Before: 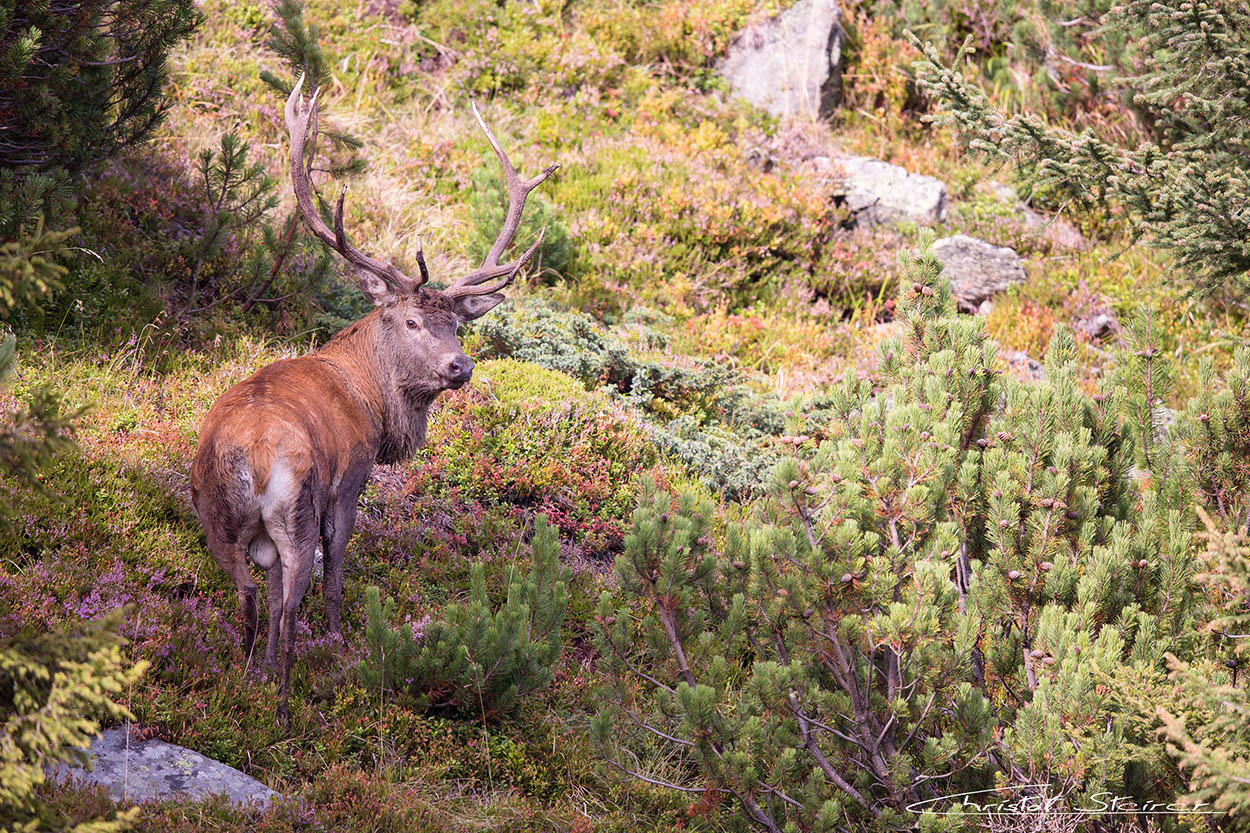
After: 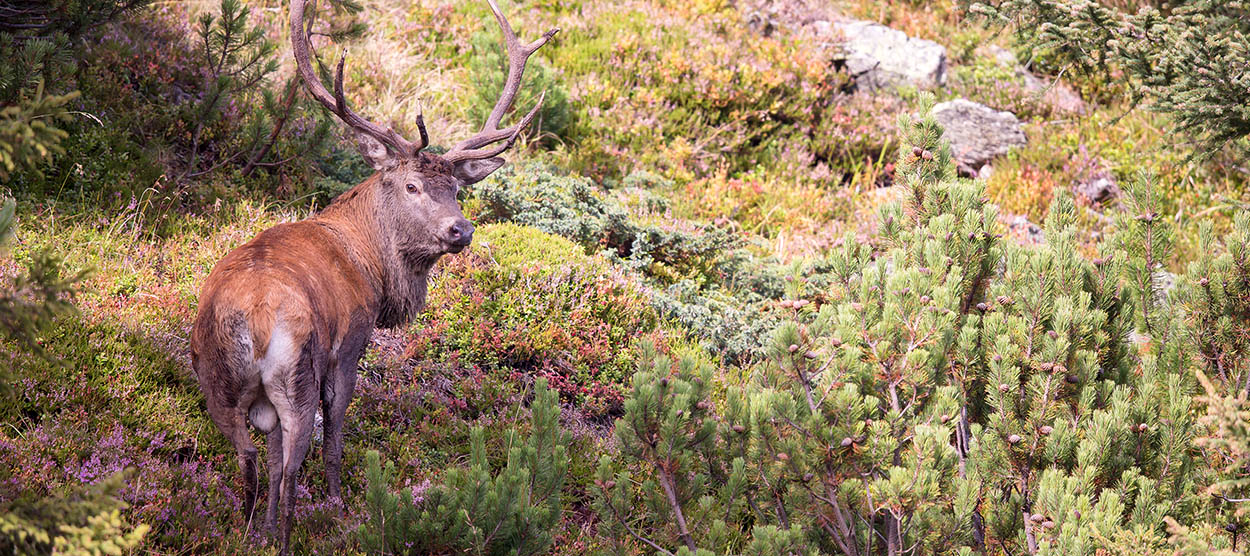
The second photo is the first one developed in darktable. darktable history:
color correction: highlights b* 0.012
crop: top 16.445%, bottom 16.738%
local contrast: mode bilateral grid, contrast 19, coarseness 50, detail 120%, midtone range 0.2
